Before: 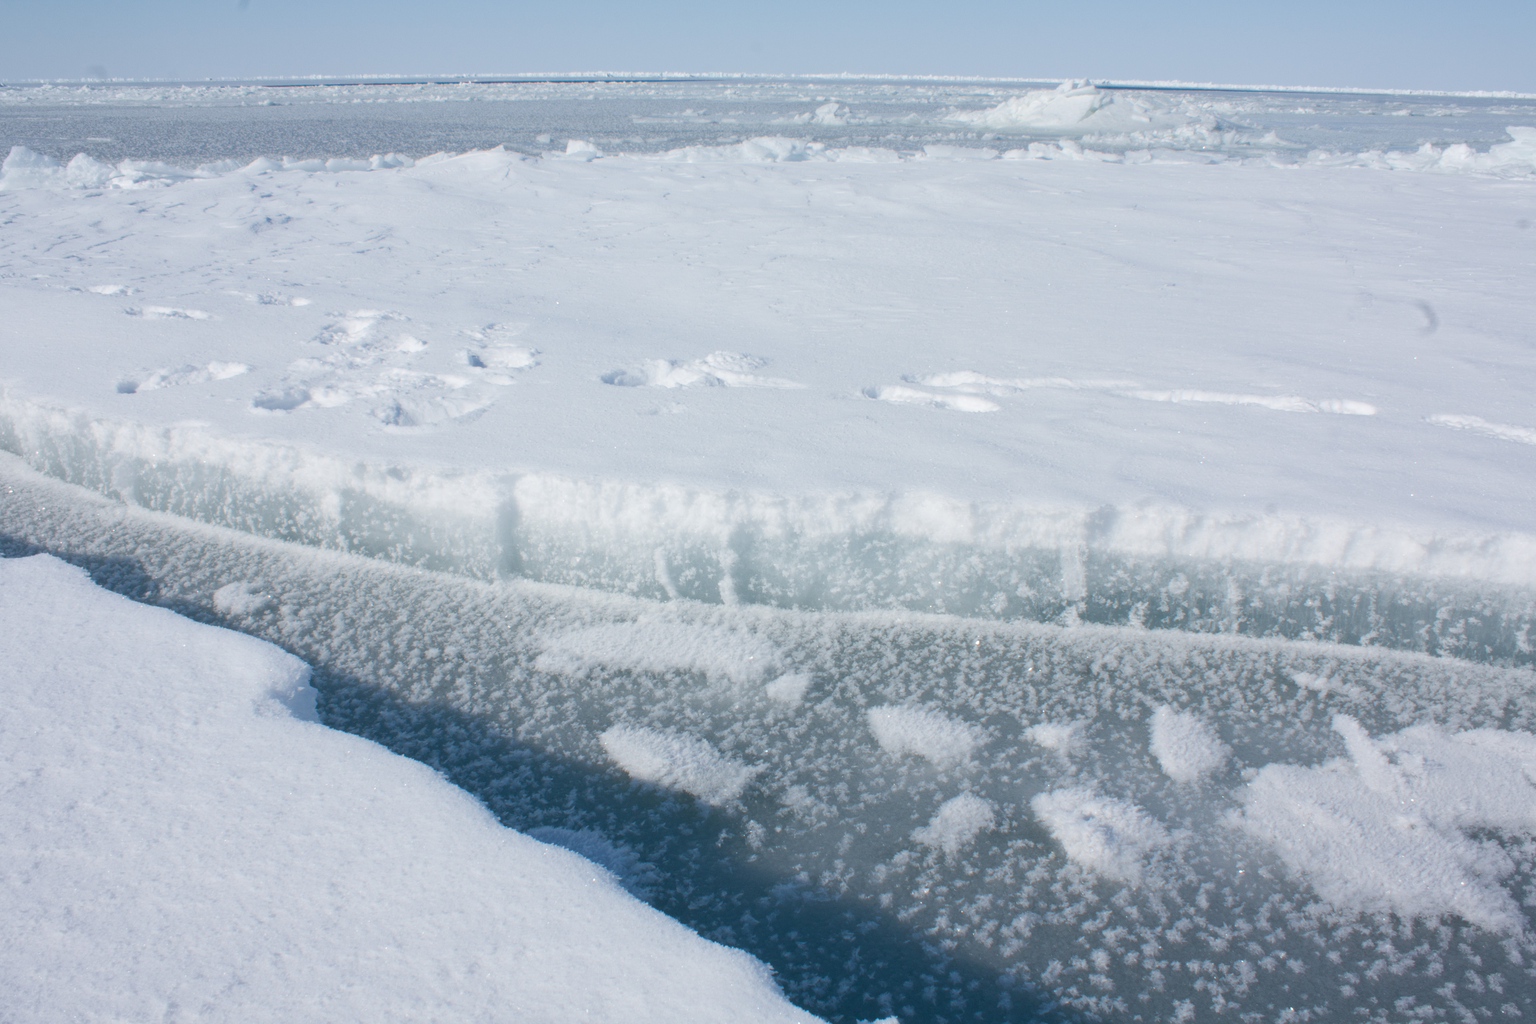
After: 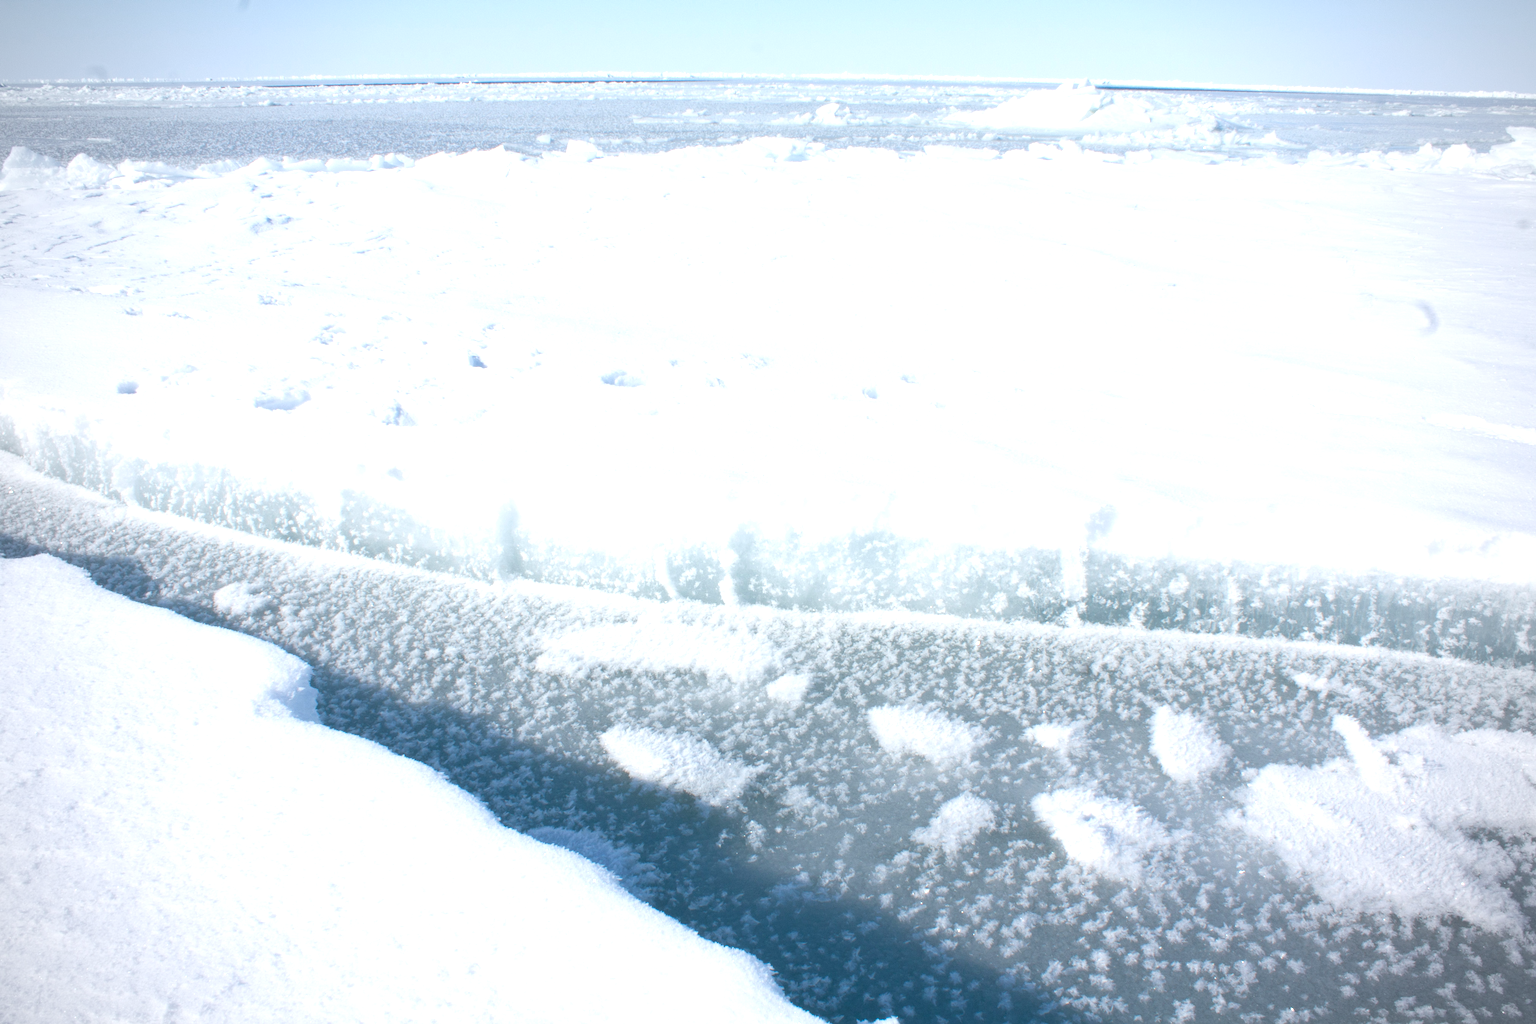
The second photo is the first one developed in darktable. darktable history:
vignetting: fall-off radius 60.92%
exposure: black level correction 0, exposure 0.9 EV, compensate highlight preservation false
